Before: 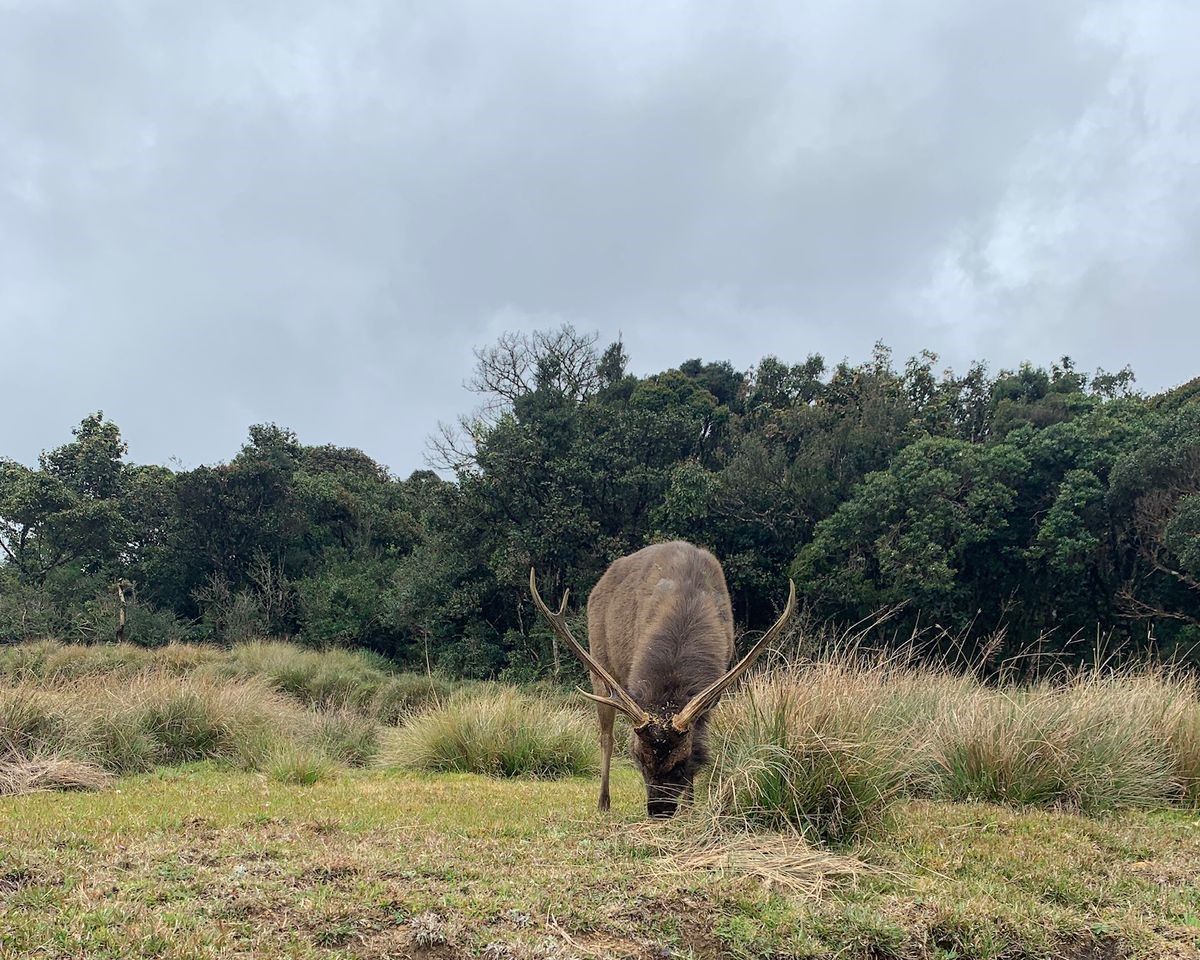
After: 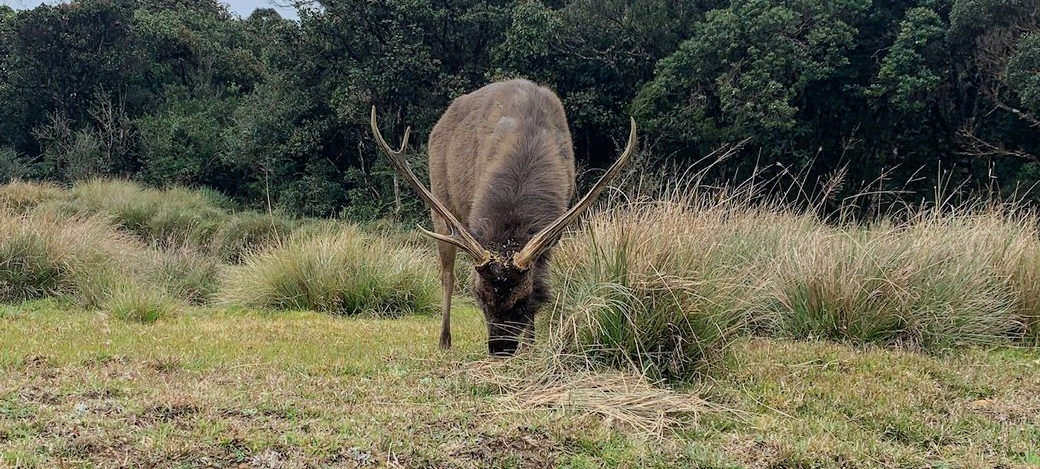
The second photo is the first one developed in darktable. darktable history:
crop and rotate: left 13.306%, top 48.129%, bottom 2.928%
filmic rgb: black relative exposure -11.35 EV, white relative exposure 3.22 EV, hardness 6.76, color science v6 (2022)
white balance: red 0.983, blue 1.036
